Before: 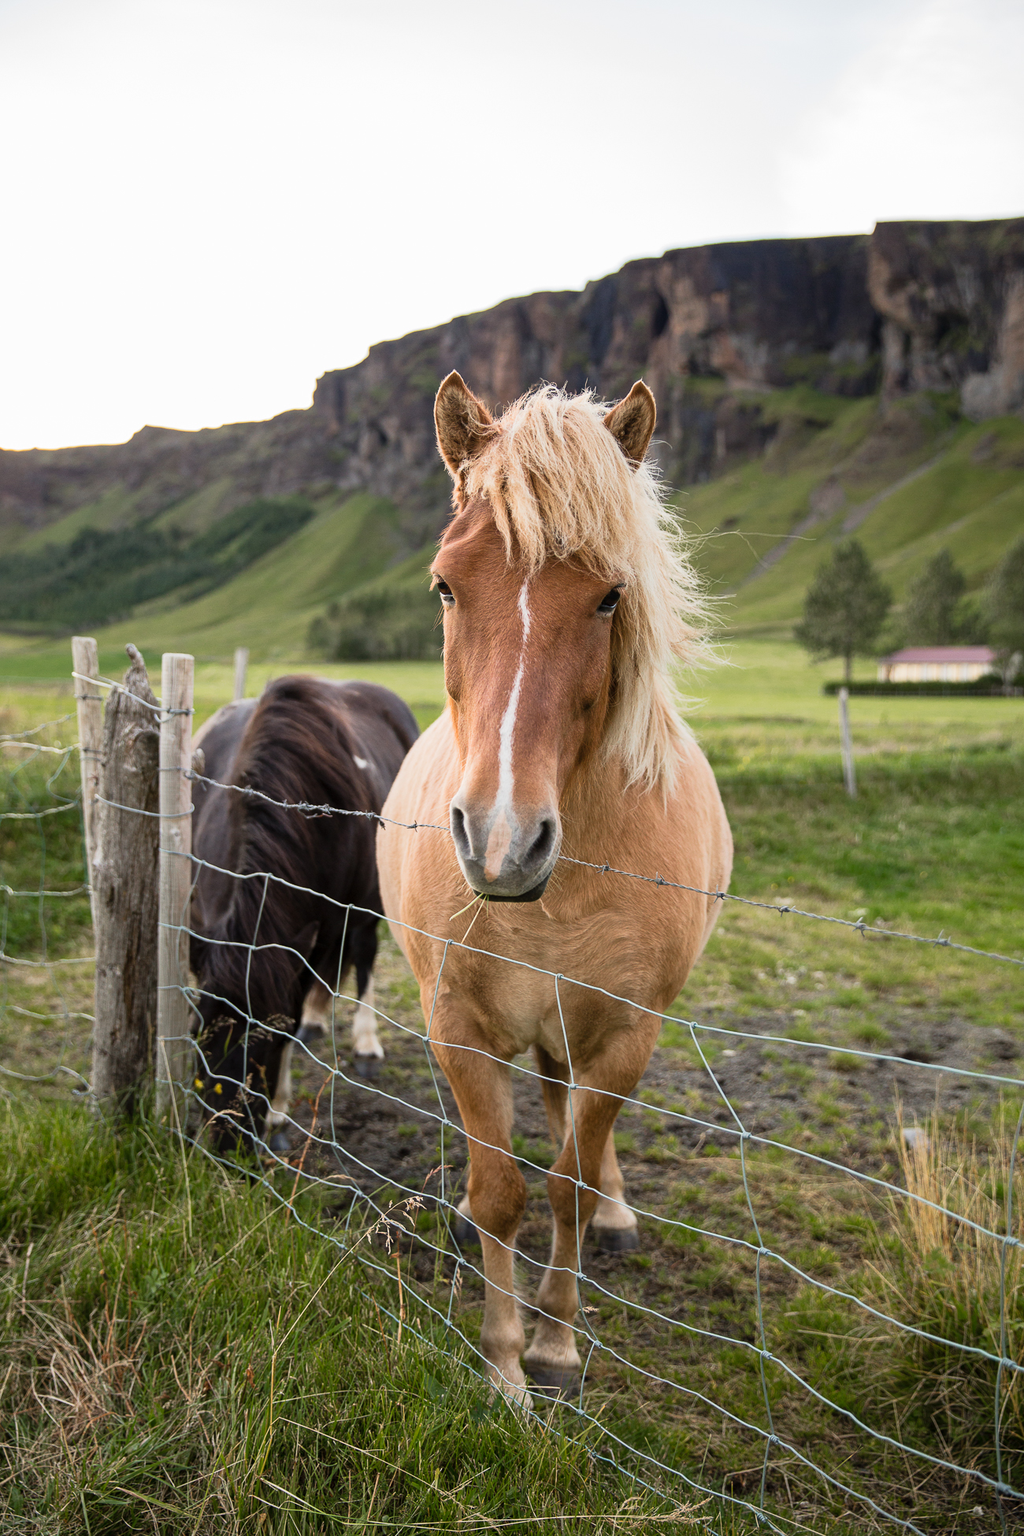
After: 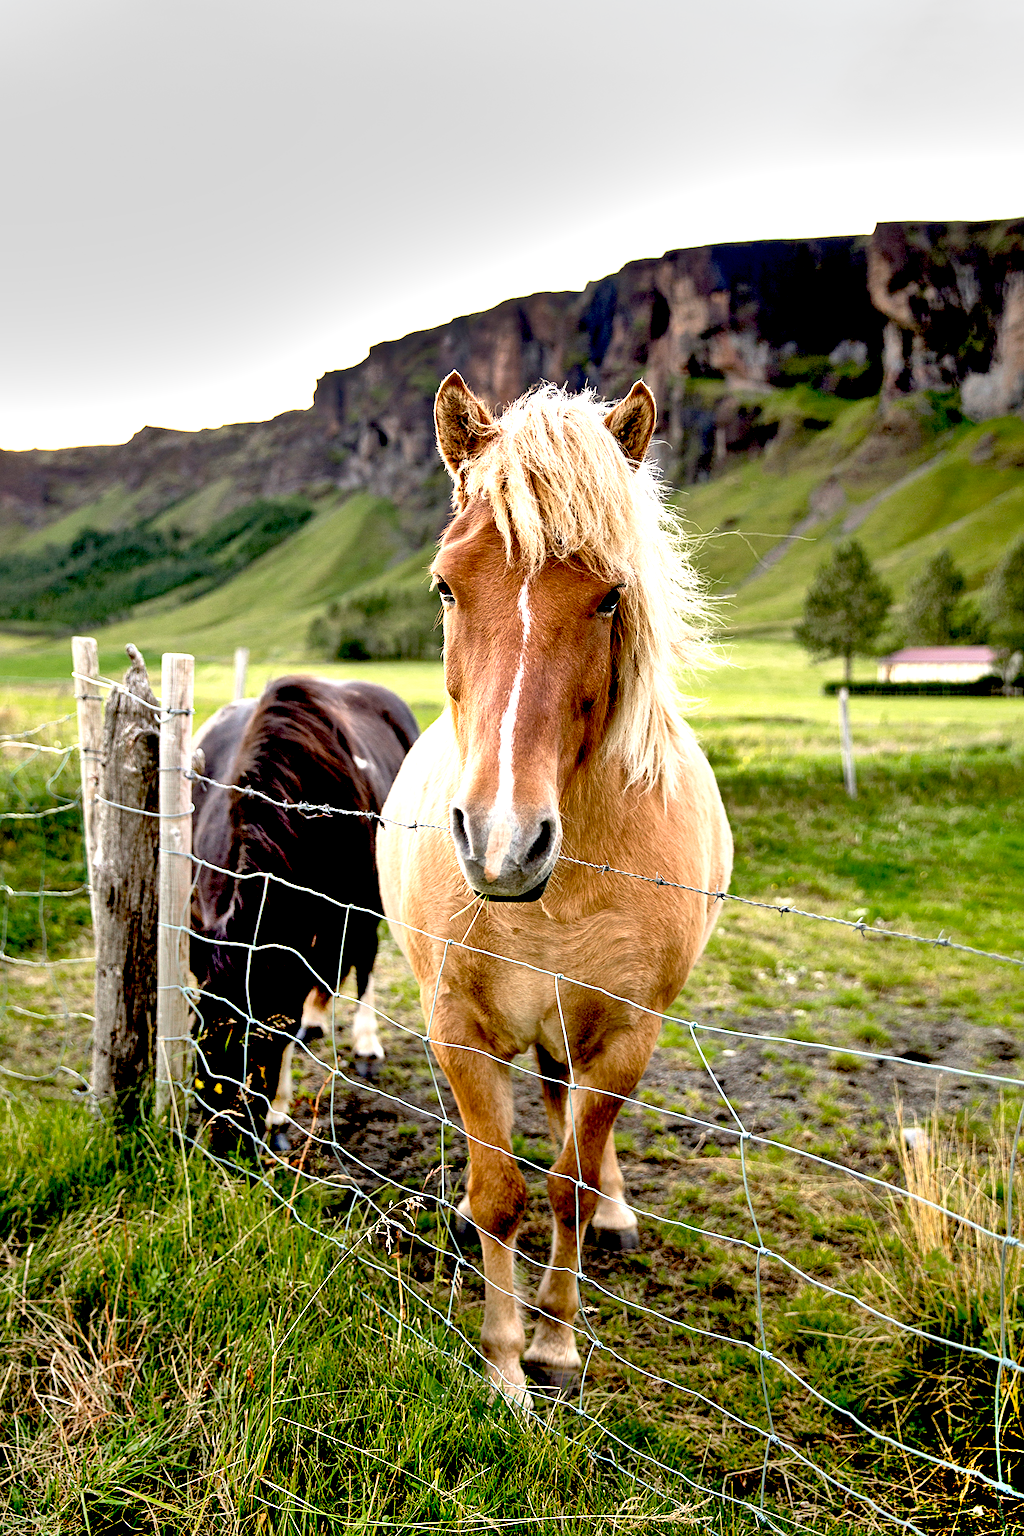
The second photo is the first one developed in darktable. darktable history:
sharpen: amount 0.2
exposure: black level correction 0.035, exposure 0.9 EV, compensate highlight preservation false
shadows and highlights: soften with gaussian
